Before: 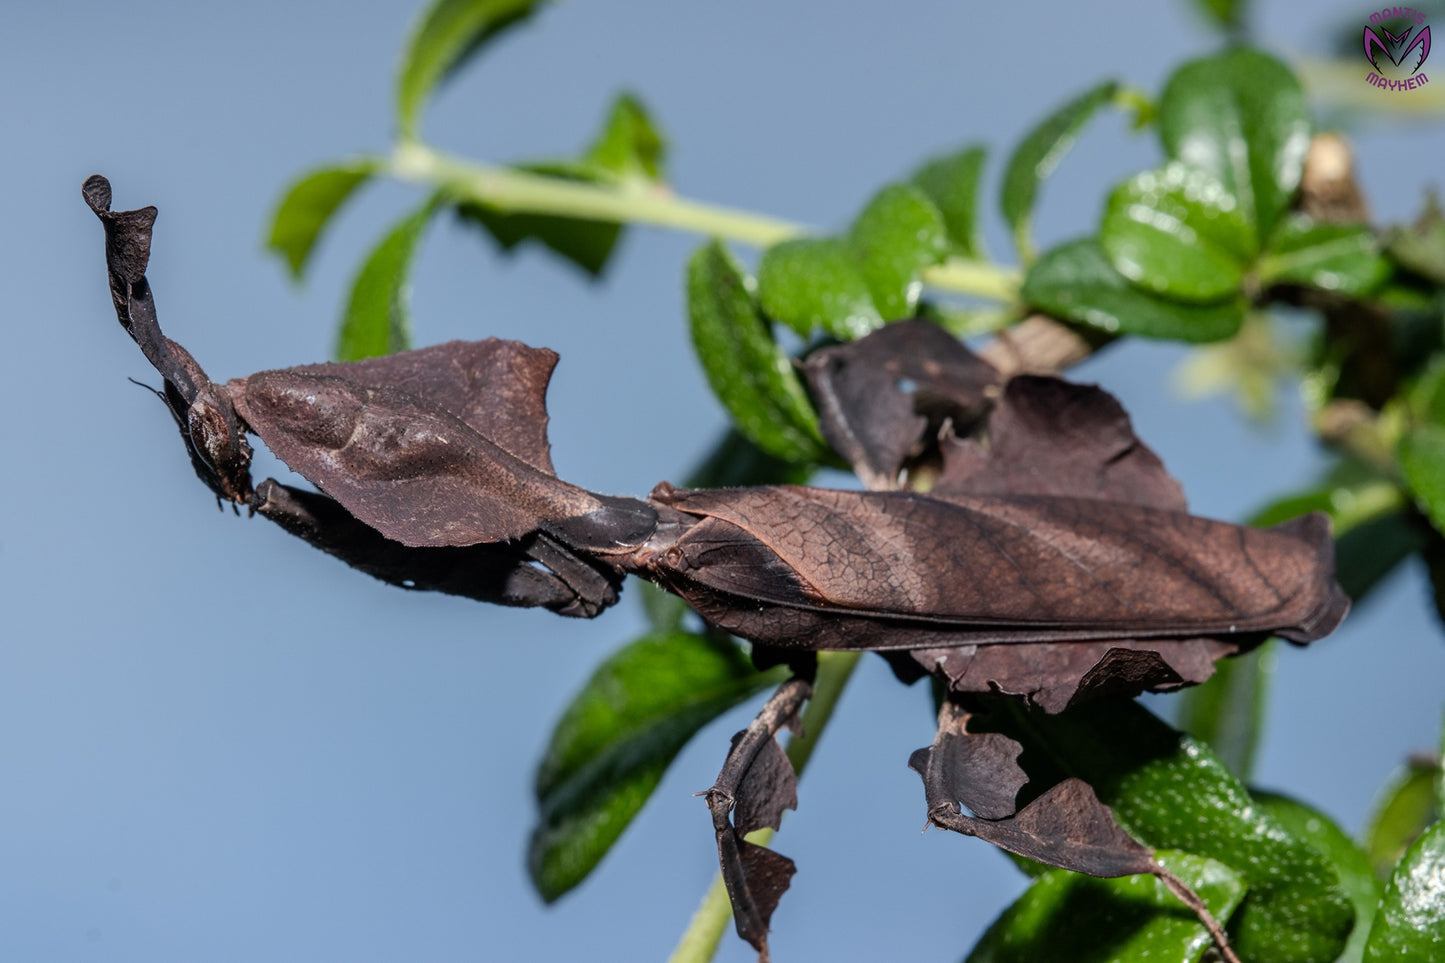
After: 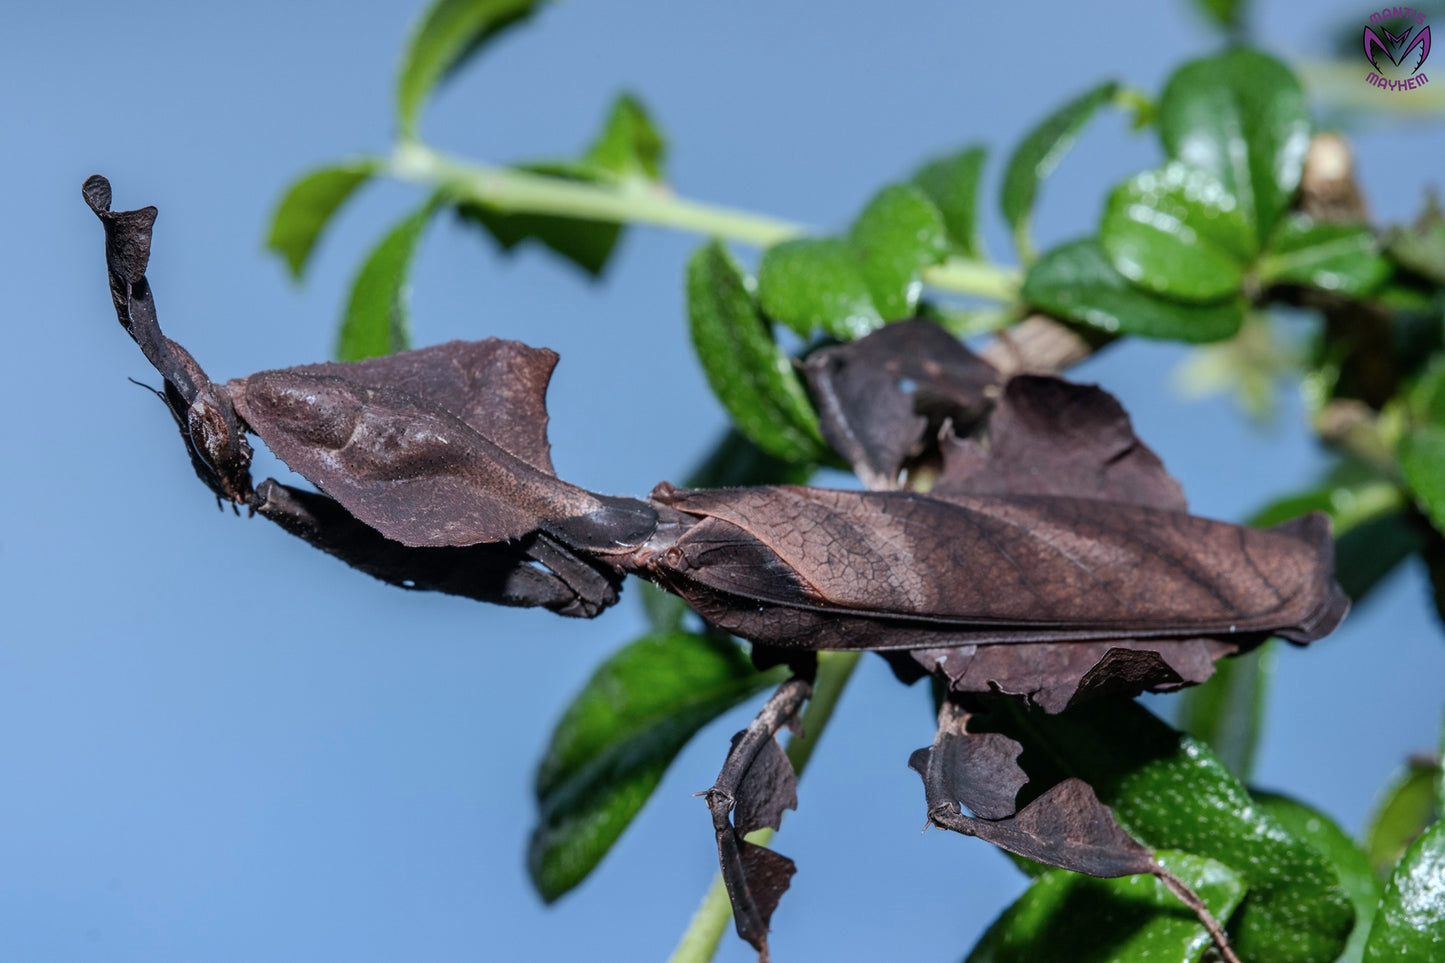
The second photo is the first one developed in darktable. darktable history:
exposure: black level correction 0, compensate exposure bias true, compensate highlight preservation false
color calibration: illuminant custom, x 0.368, y 0.373, temperature 4330.32 K
